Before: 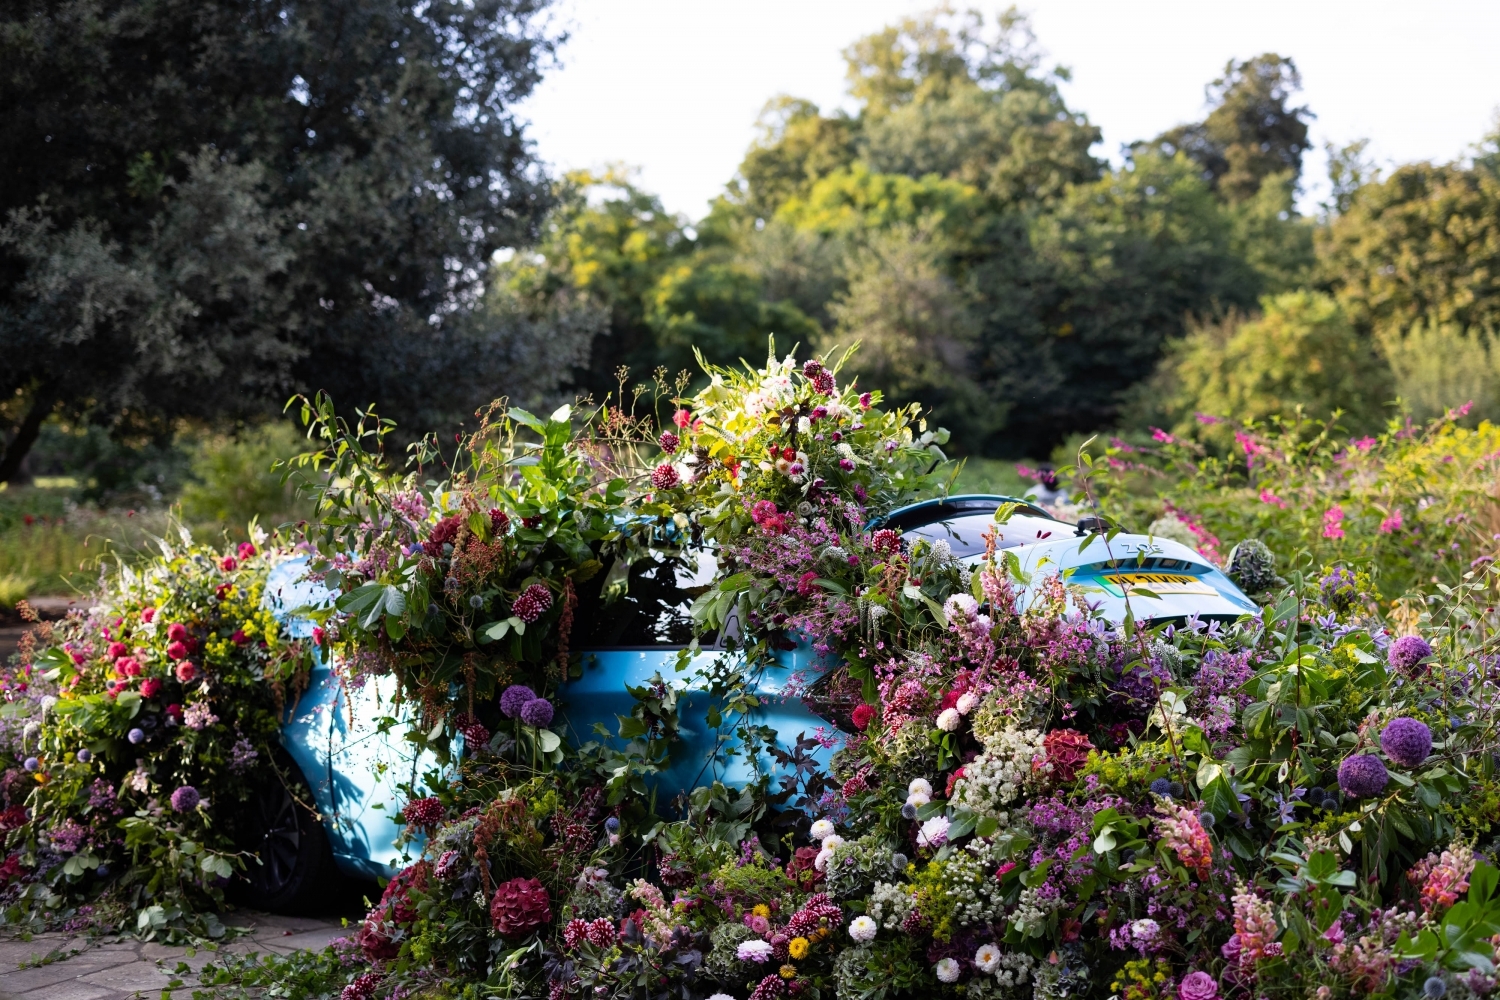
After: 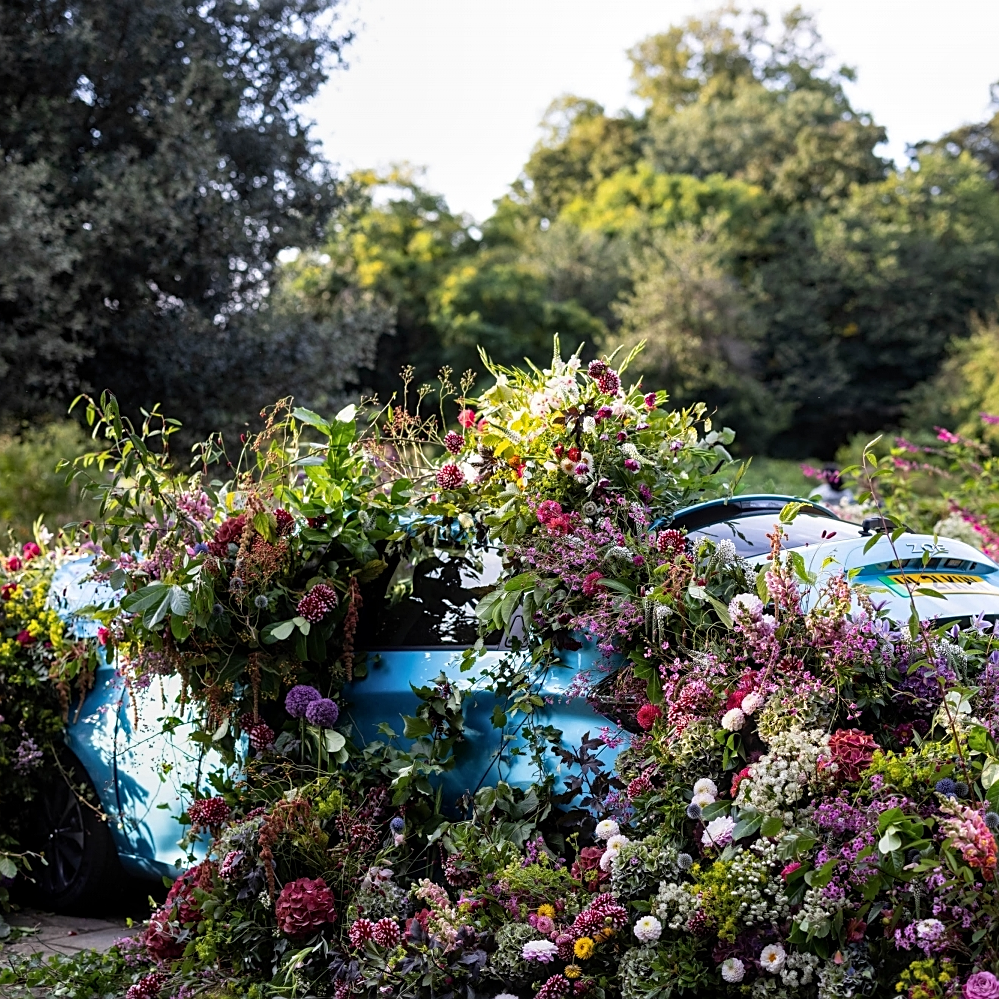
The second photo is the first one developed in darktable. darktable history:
crop and rotate: left 14.436%, right 18.898%
local contrast: on, module defaults
sharpen: on, module defaults
